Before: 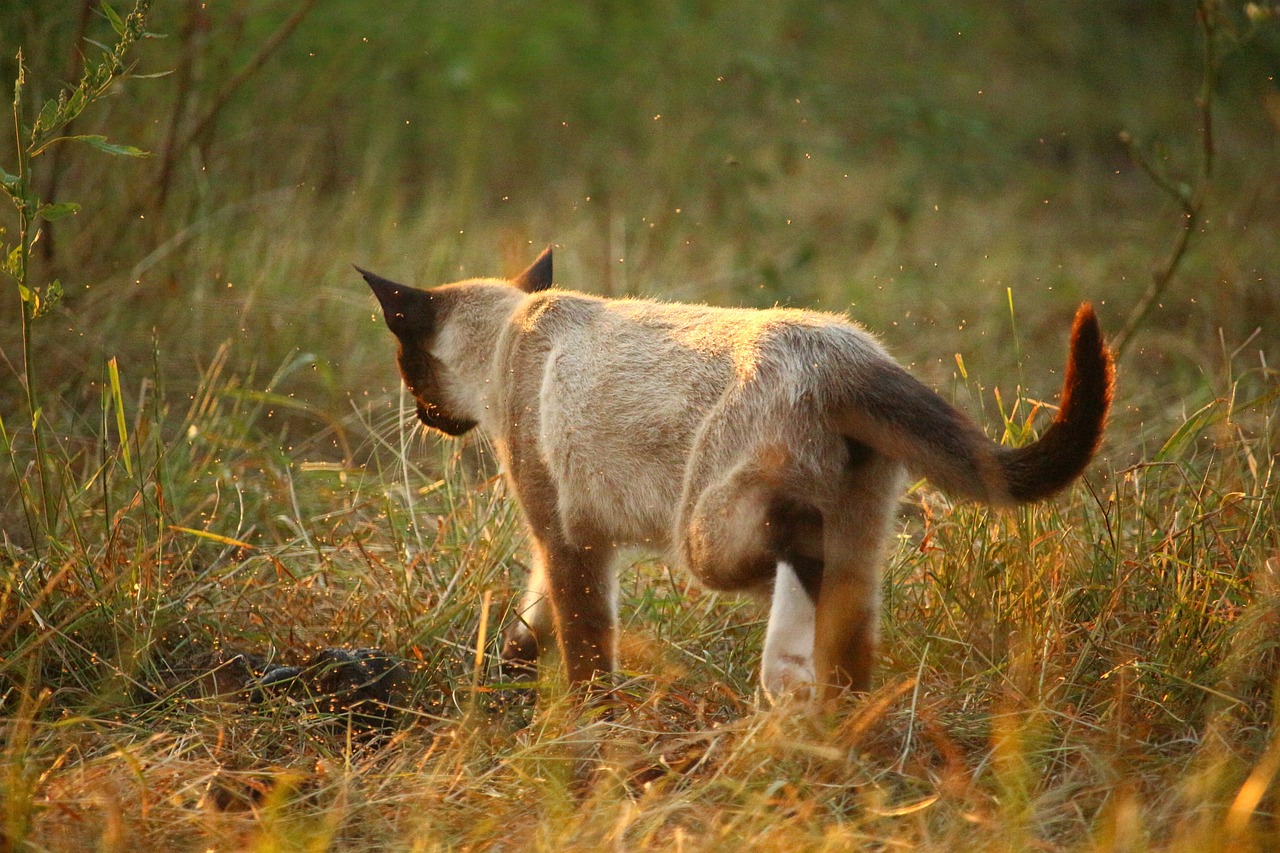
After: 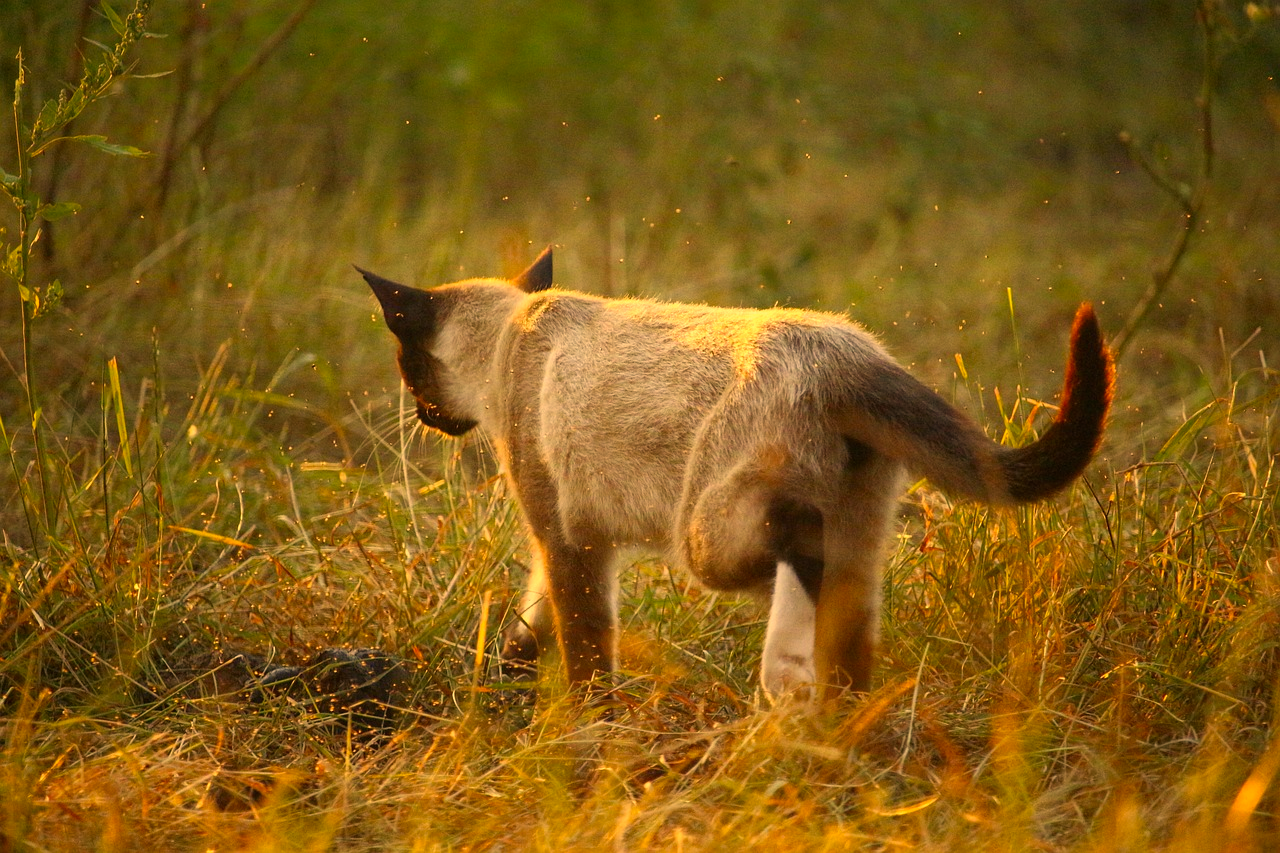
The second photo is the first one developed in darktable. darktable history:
color correction: highlights a* 14.82, highlights b* 32.09
